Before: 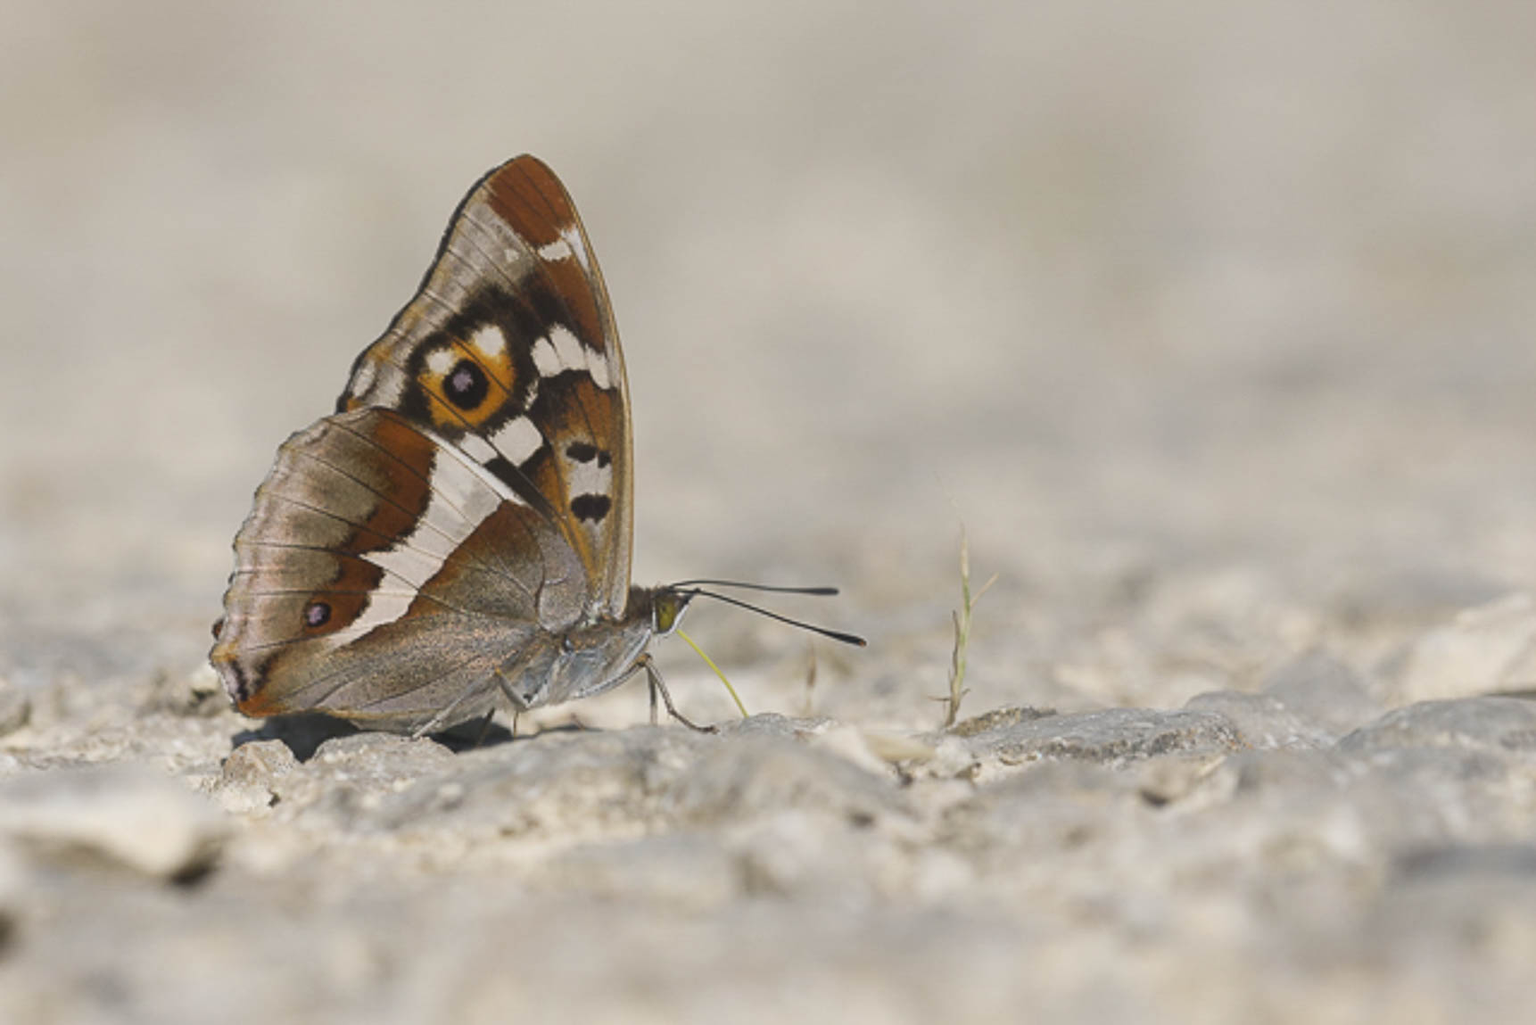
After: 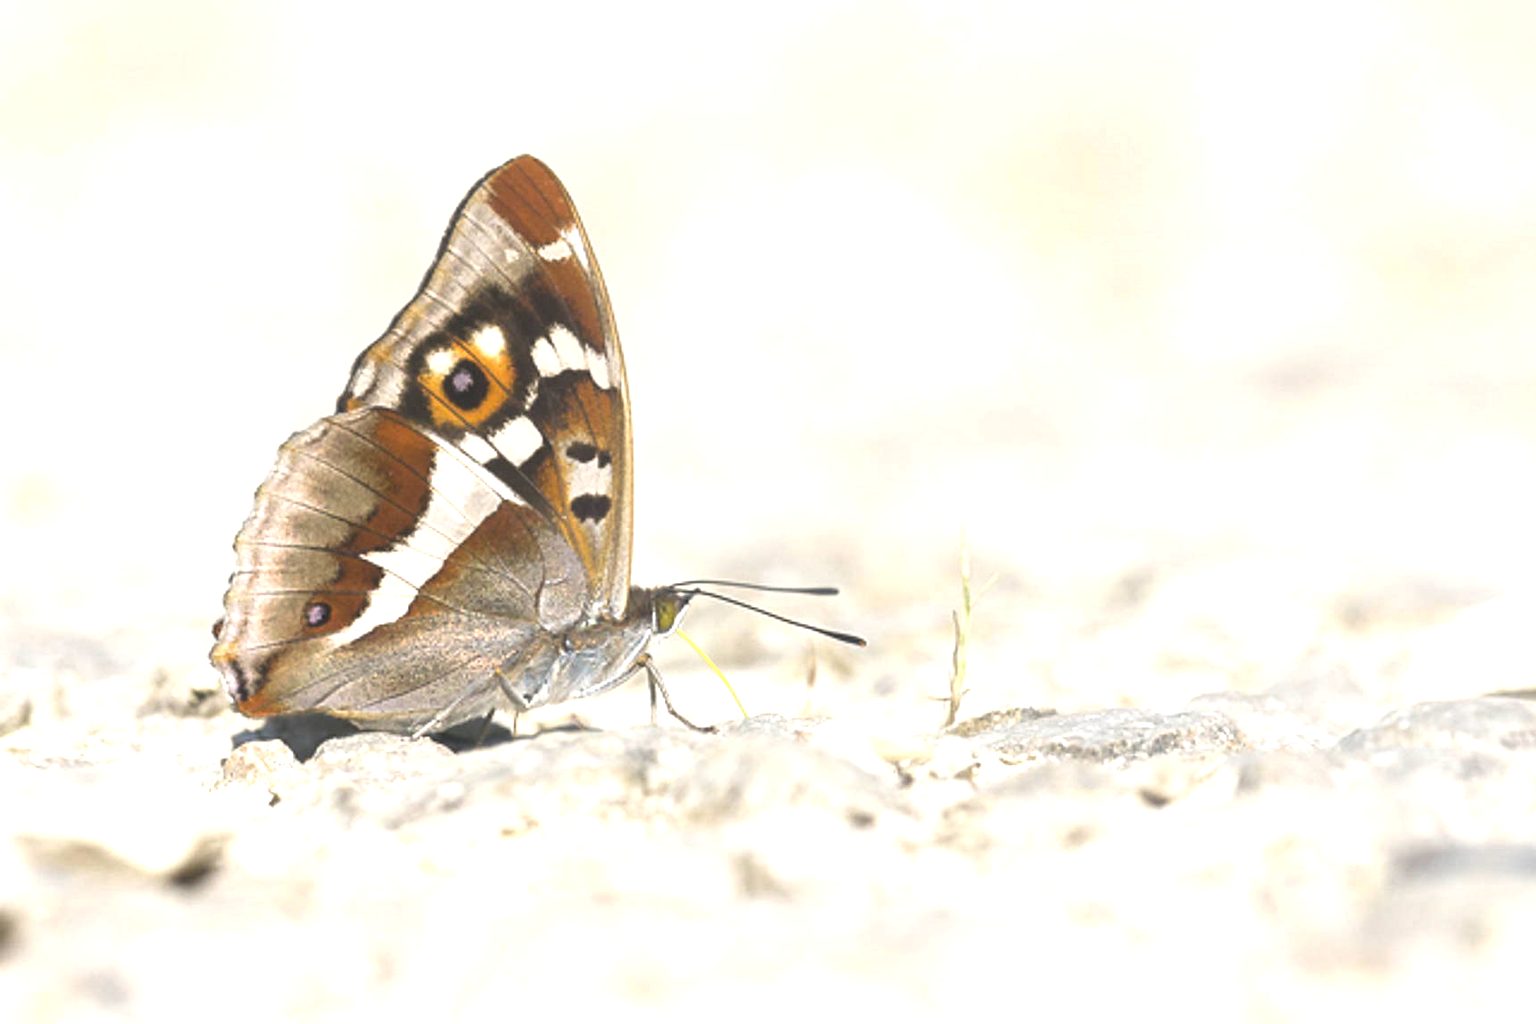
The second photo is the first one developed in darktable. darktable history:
exposure: black level correction 0, exposure 1.292 EV, compensate highlight preservation false
